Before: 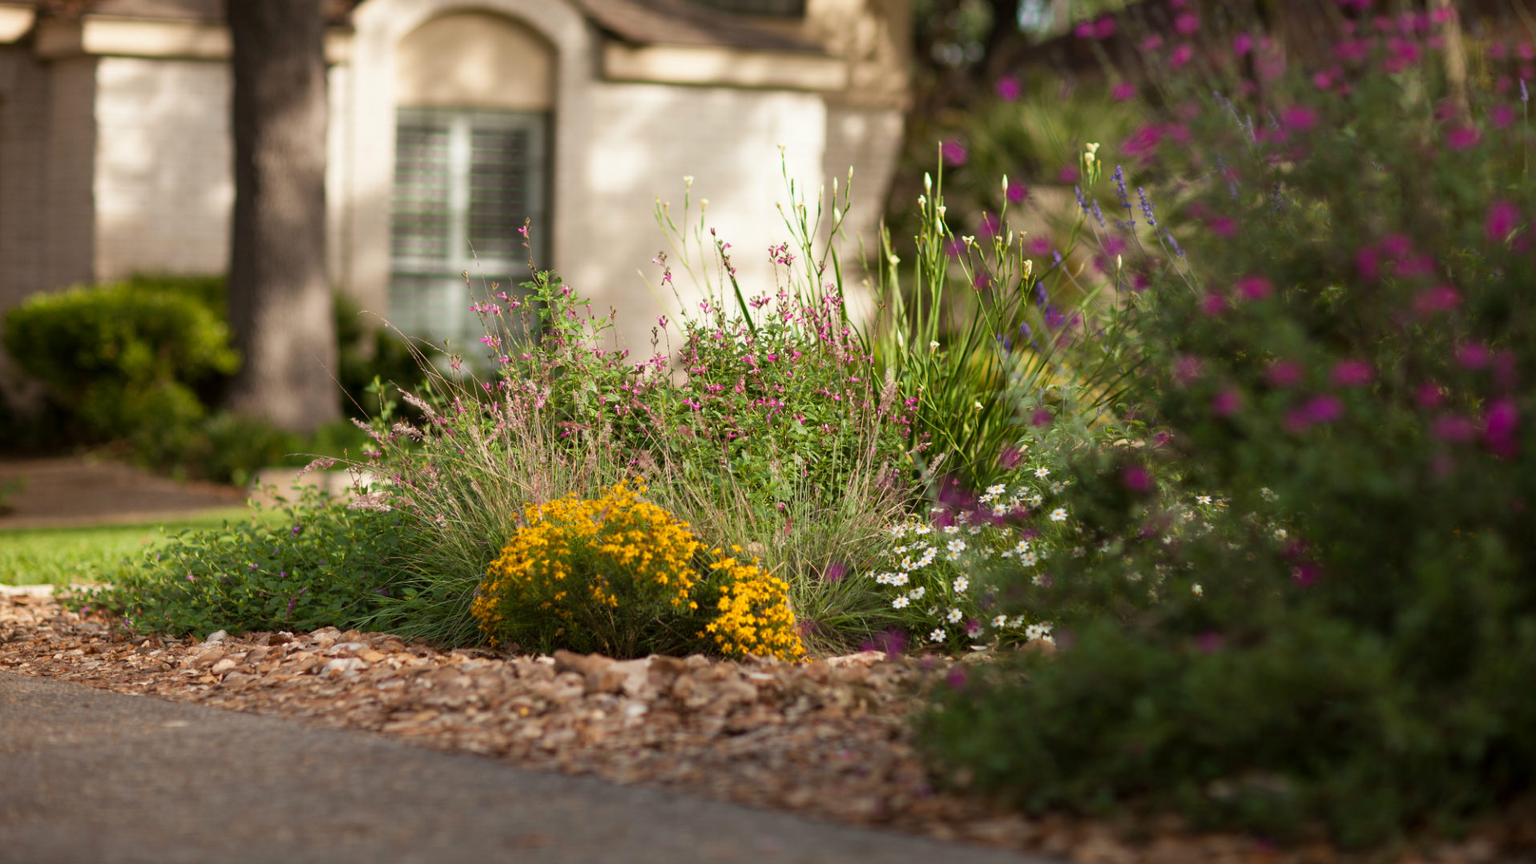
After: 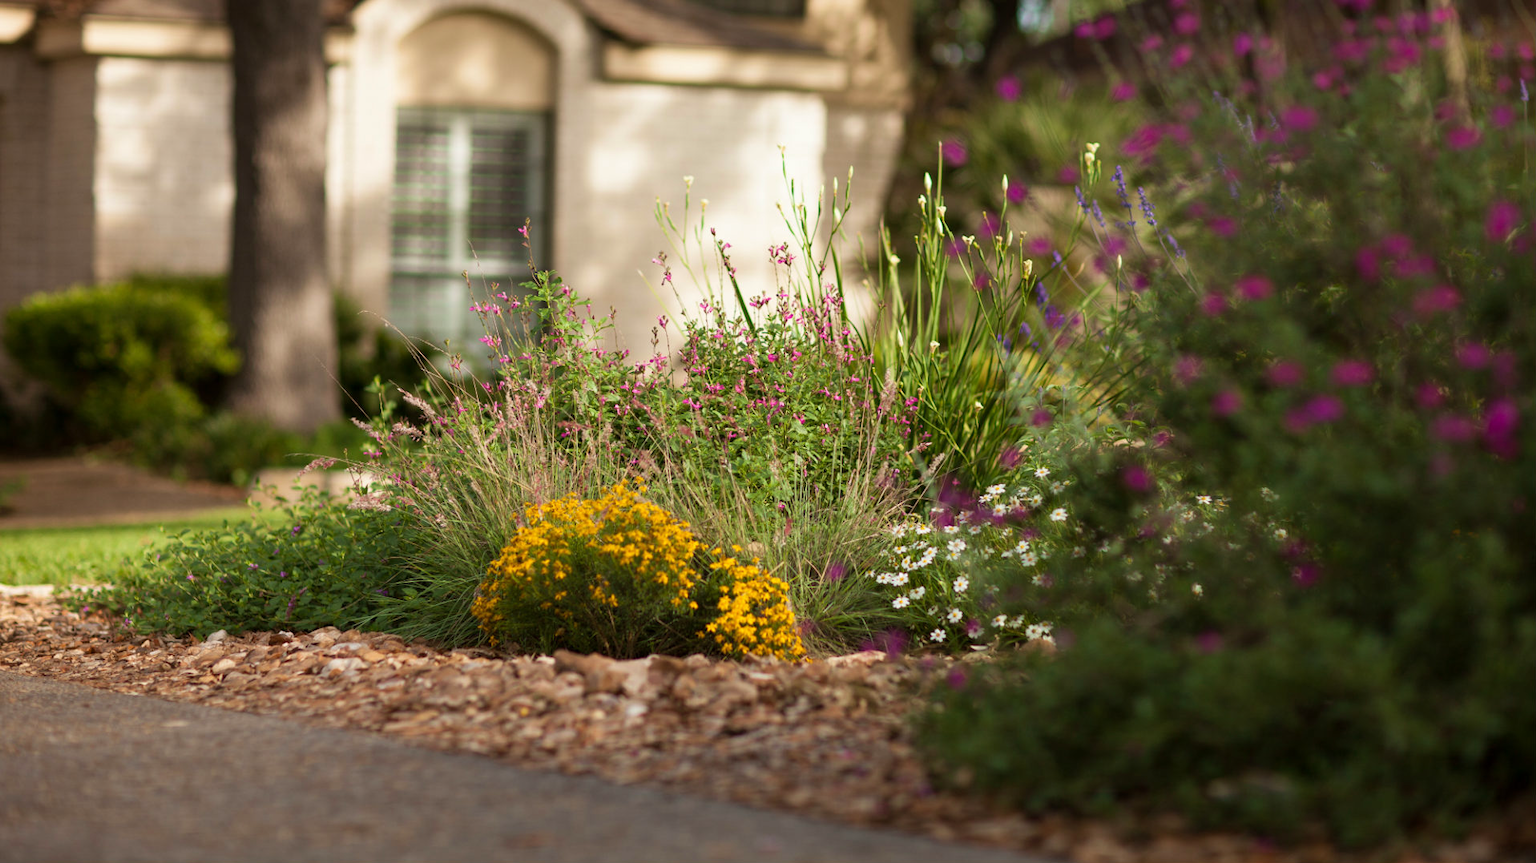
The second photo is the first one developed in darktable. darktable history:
velvia: strength 14.55%
